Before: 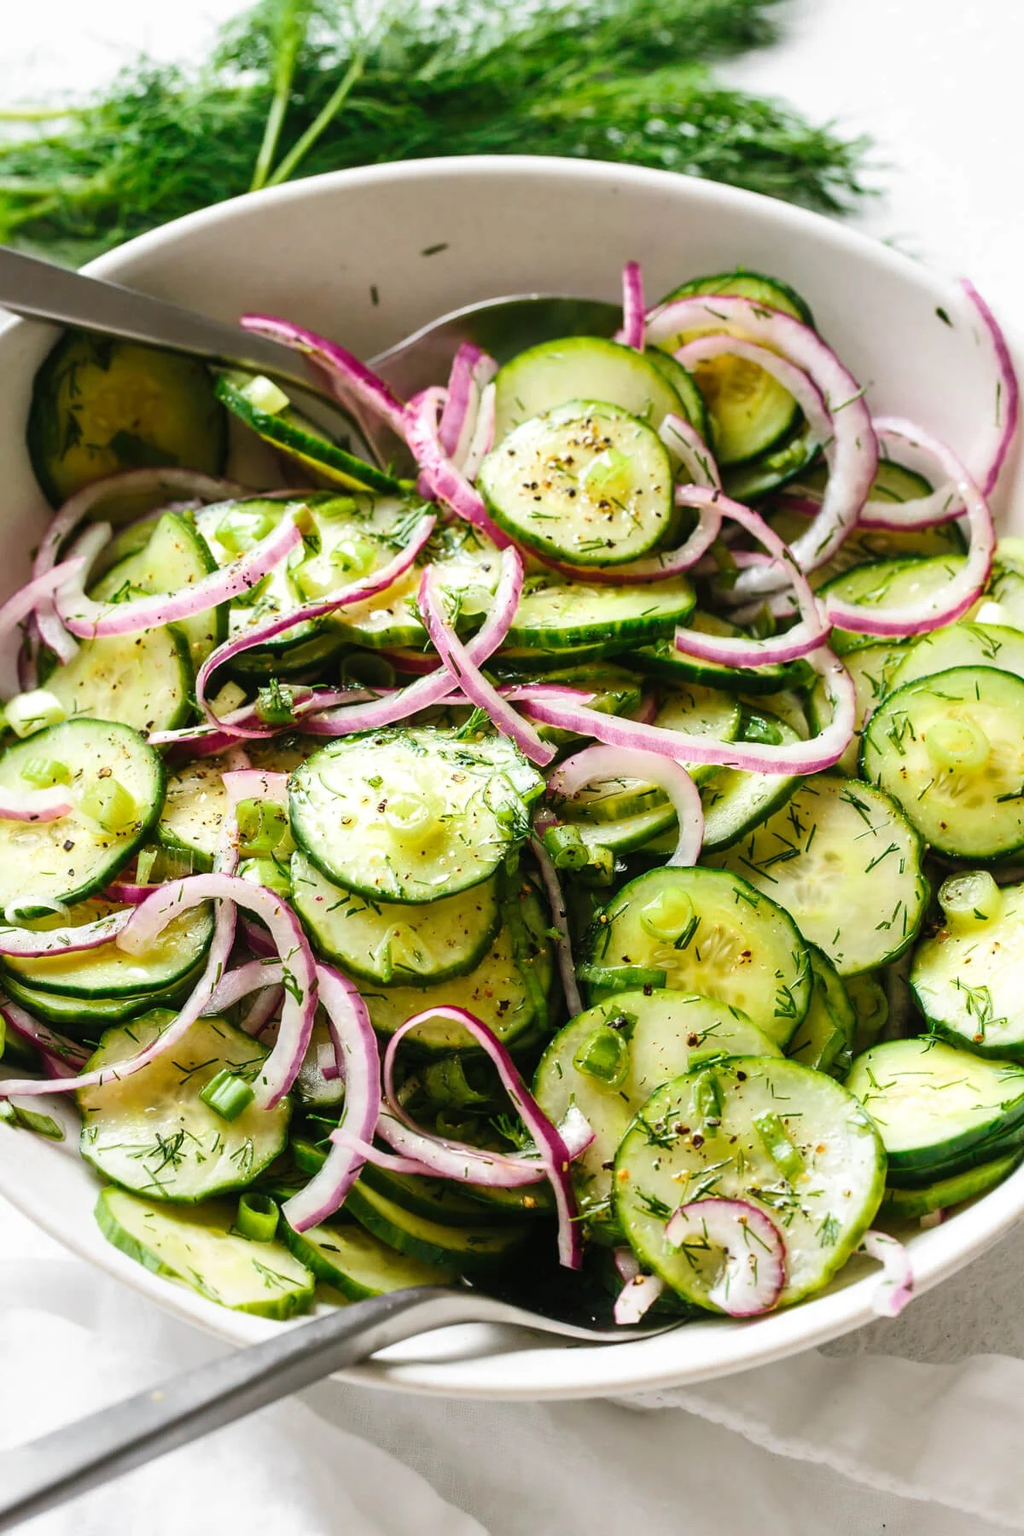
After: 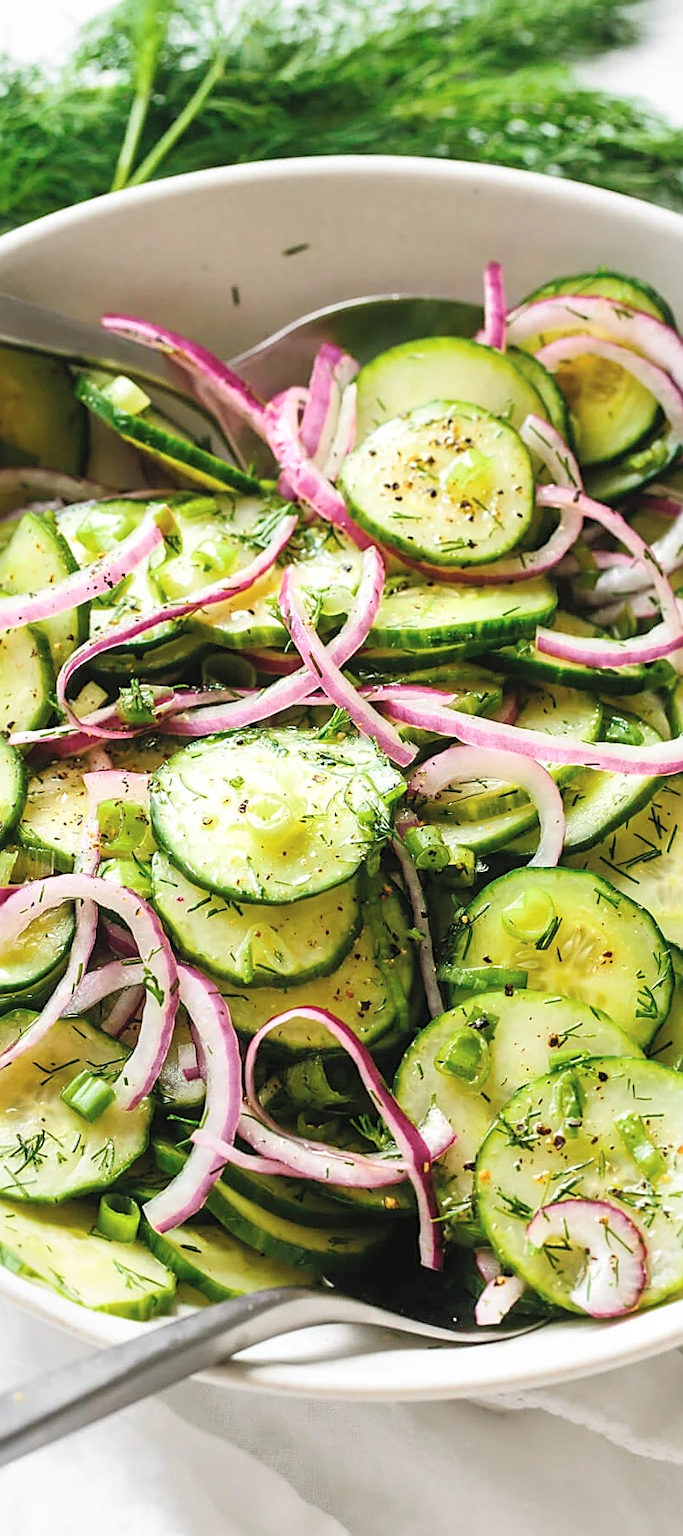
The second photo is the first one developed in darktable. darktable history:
crop and rotate: left 13.641%, right 19.609%
contrast brightness saturation: brightness 0.145
color correction: highlights b* -0.053
sharpen: on, module defaults
